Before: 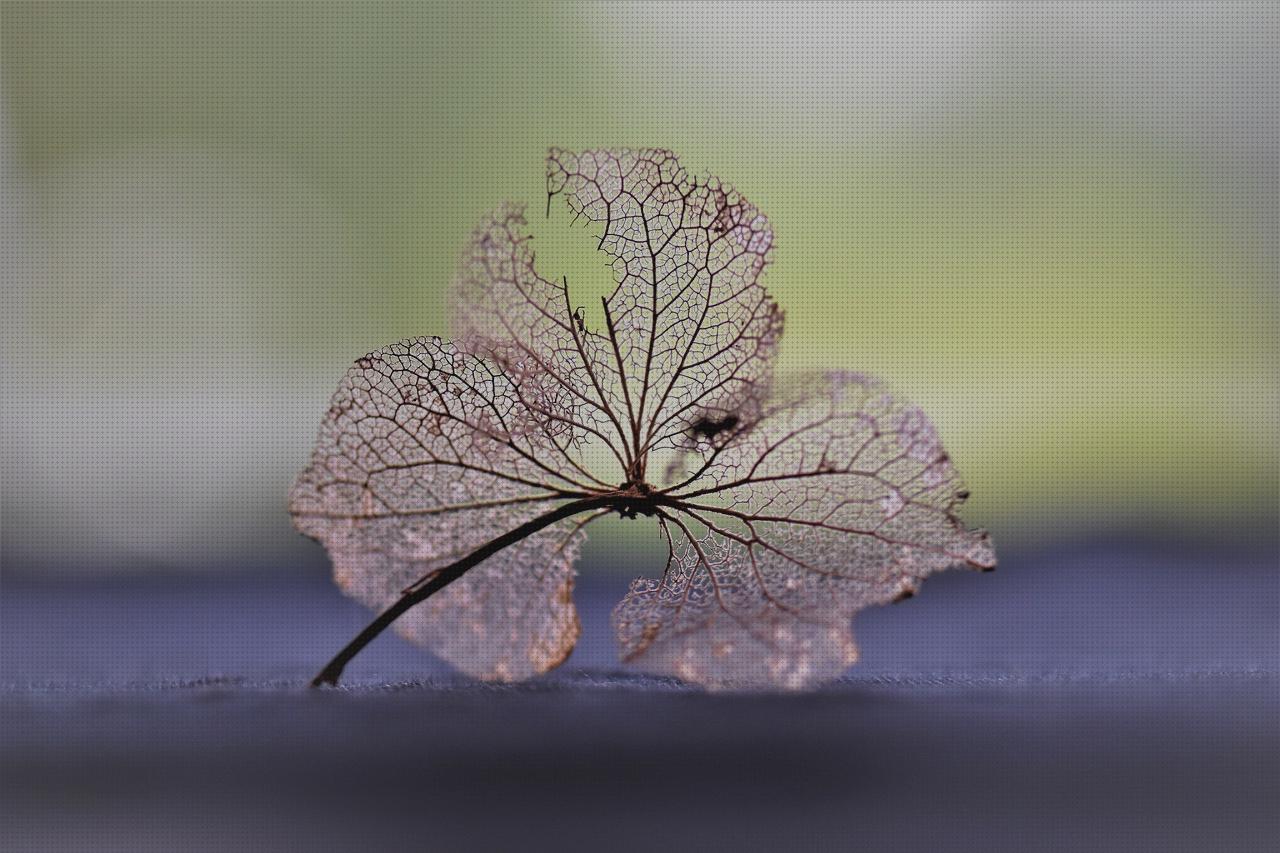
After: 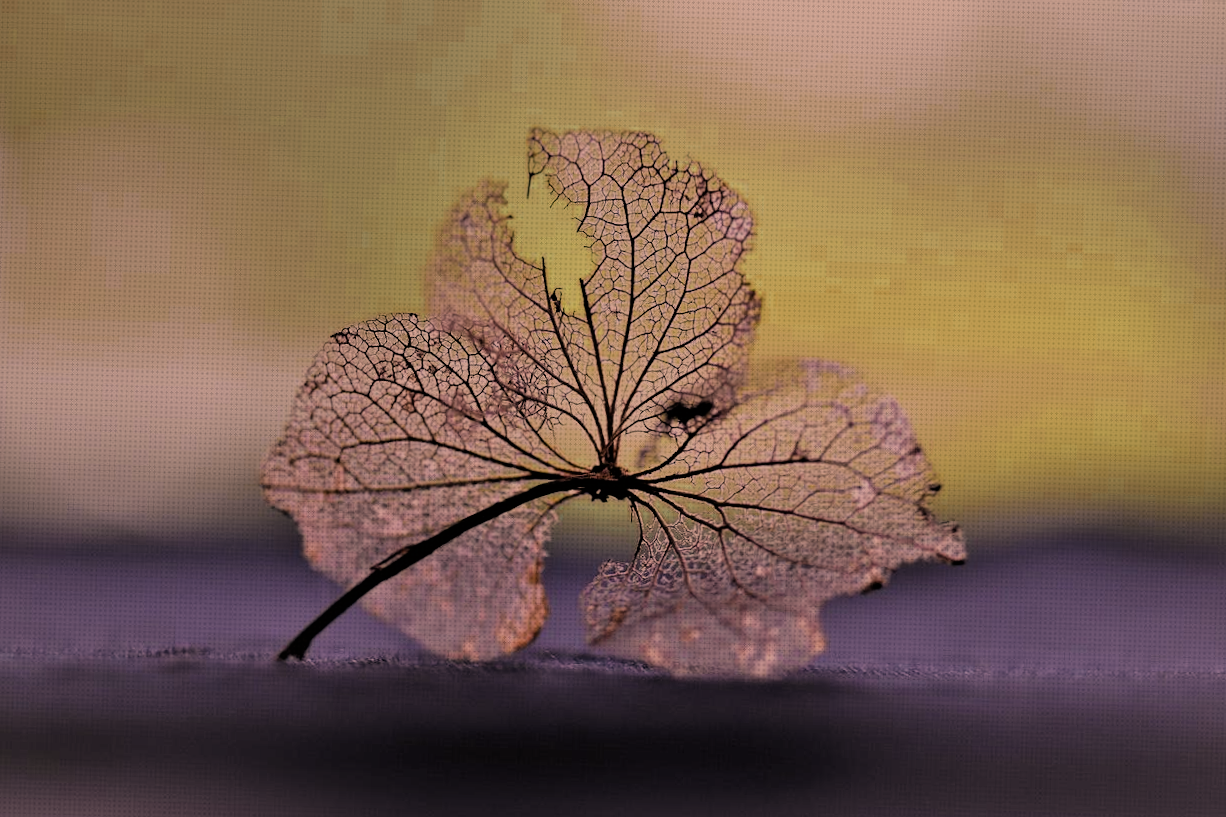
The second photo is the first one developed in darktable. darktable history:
filmic rgb: black relative exposure -5 EV, white relative exposure 3.5 EV, hardness 3.19, contrast 1.2, highlights saturation mix -50%
color correction: highlights a* 17.88, highlights b* 18.79
color zones: curves: ch0 [(0.11, 0.396) (0.195, 0.36) (0.25, 0.5) (0.303, 0.412) (0.357, 0.544) (0.75, 0.5) (0.967, 0.328)]; ch1 [(0, 0.468) (0.112, 0.512) (0.202, 0.6) (0.25, 0.5) (0.307, 0.352) (0.357, 0.544) (0.75, 0.5) (0.963, 0.524)]
crop and rotate: angle -1.69°
